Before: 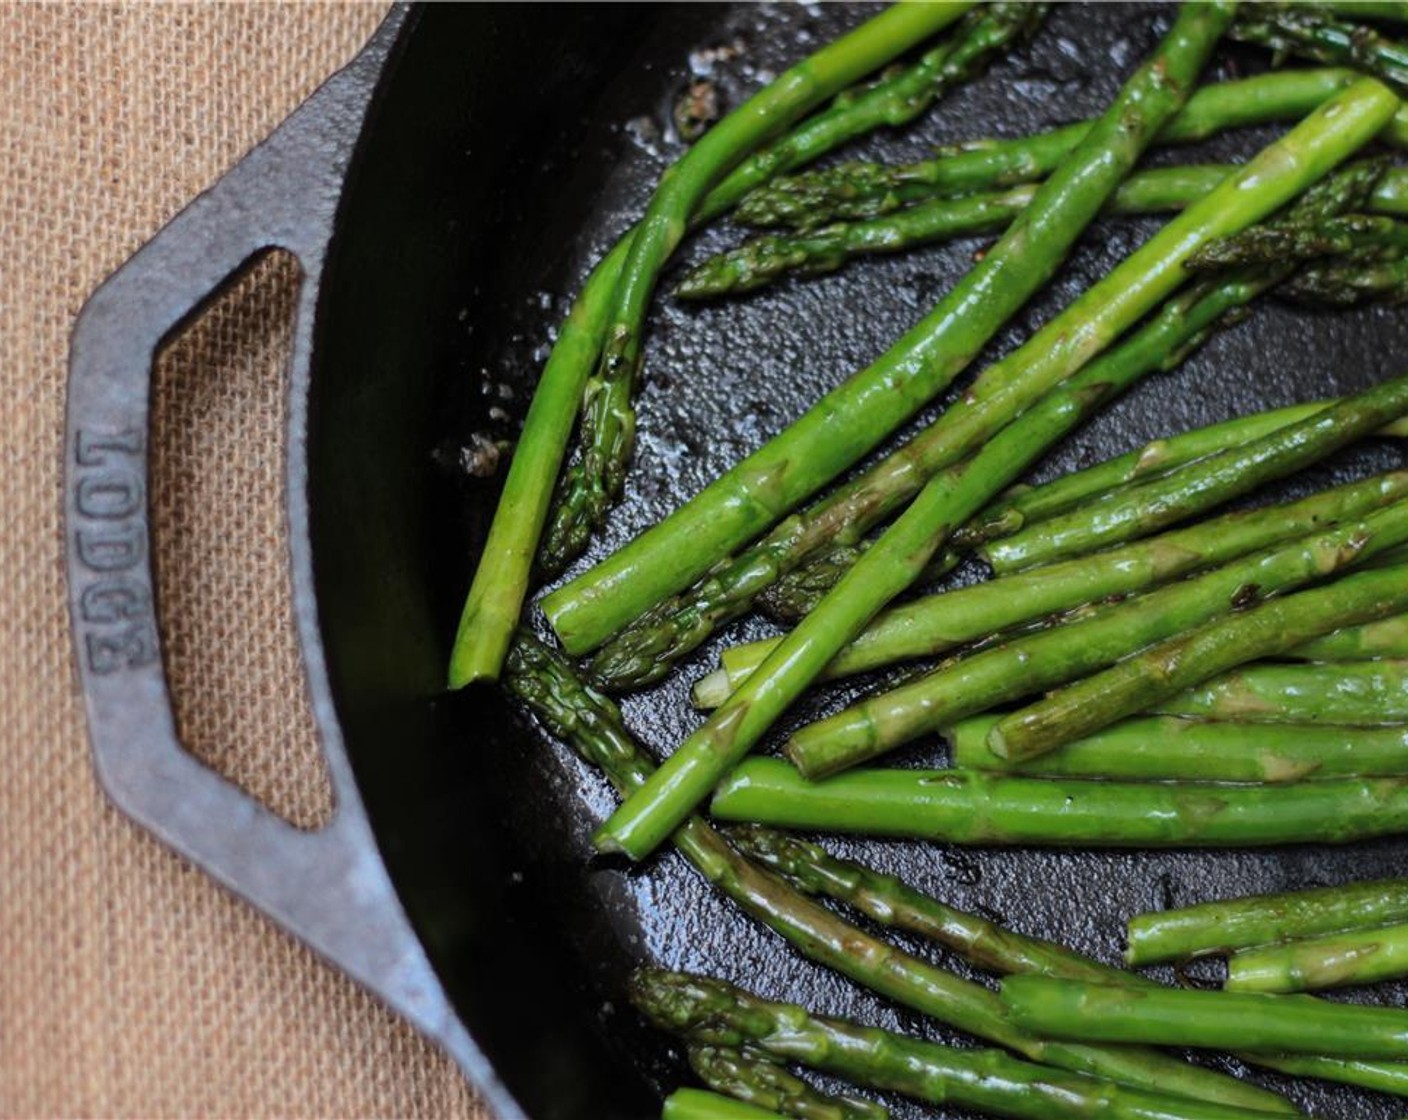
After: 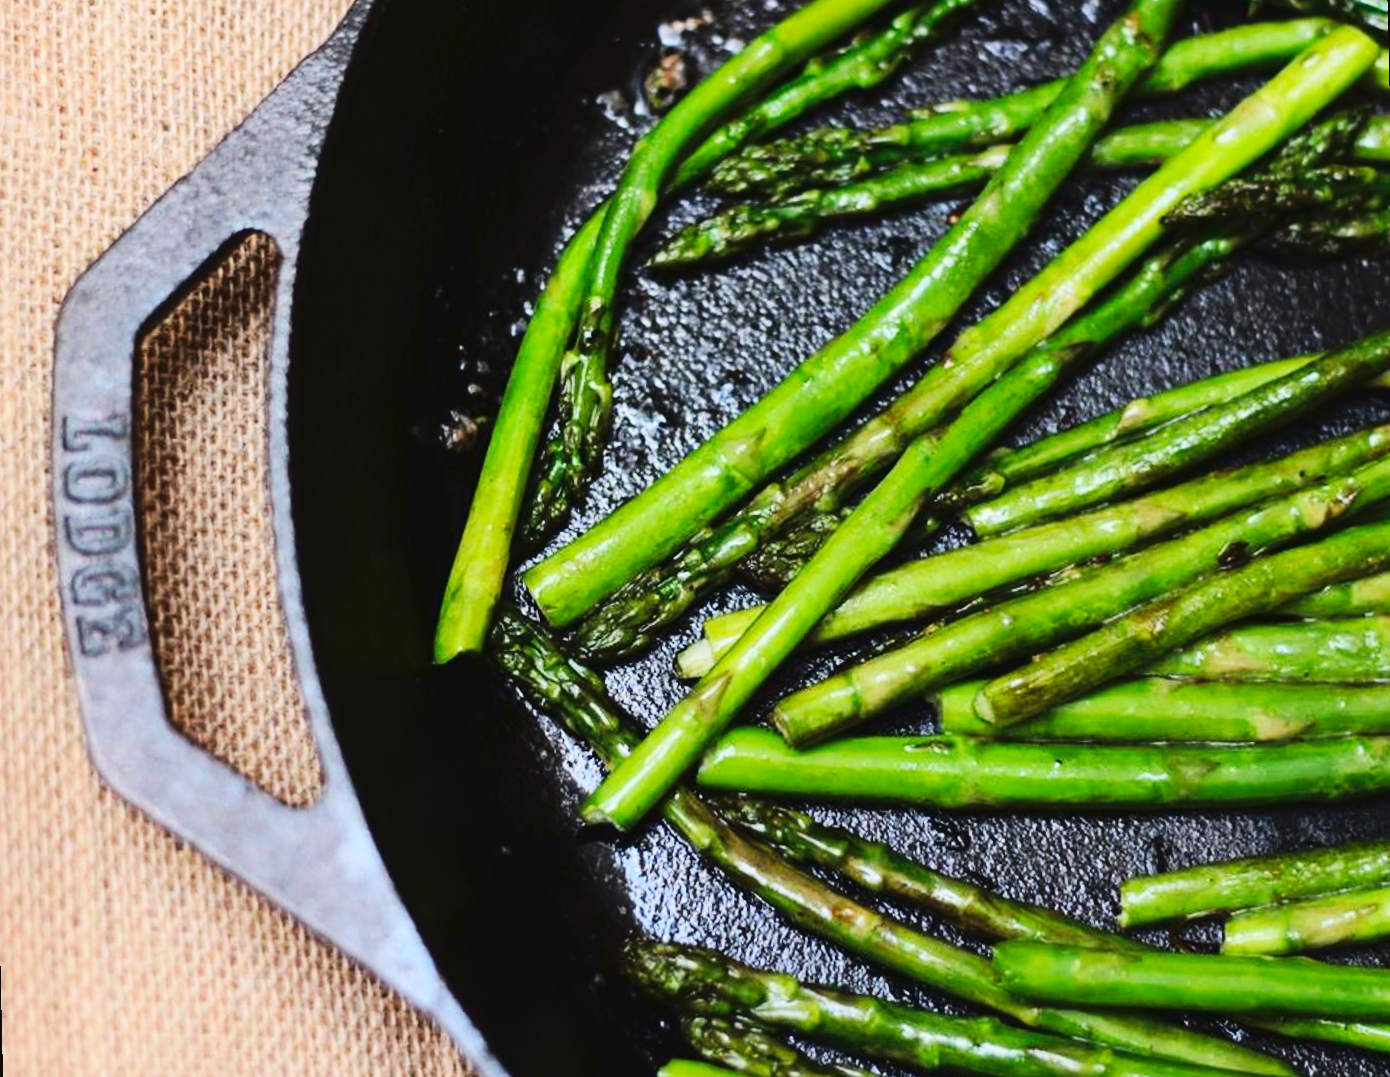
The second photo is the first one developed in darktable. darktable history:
base curve: curves: ch0 [(0, 0) (0.032, 0.025) (0.121, 0.166) (0.206, 0.329) (0.605, 0.79) (1, 1)], preserve colors none
tone curve: curves: ch0 [(0, 0.032) (0.181, 0.156) (0.751, 0.829) (1, 1)], color space Lab, linked channels, preserve colors none
rotate and perspective: rotation -1.32°, lens shift (horizontal) -0.031, crop left 0.015, crop right 0.985, crop top 0.047, crop bottom 0.982
